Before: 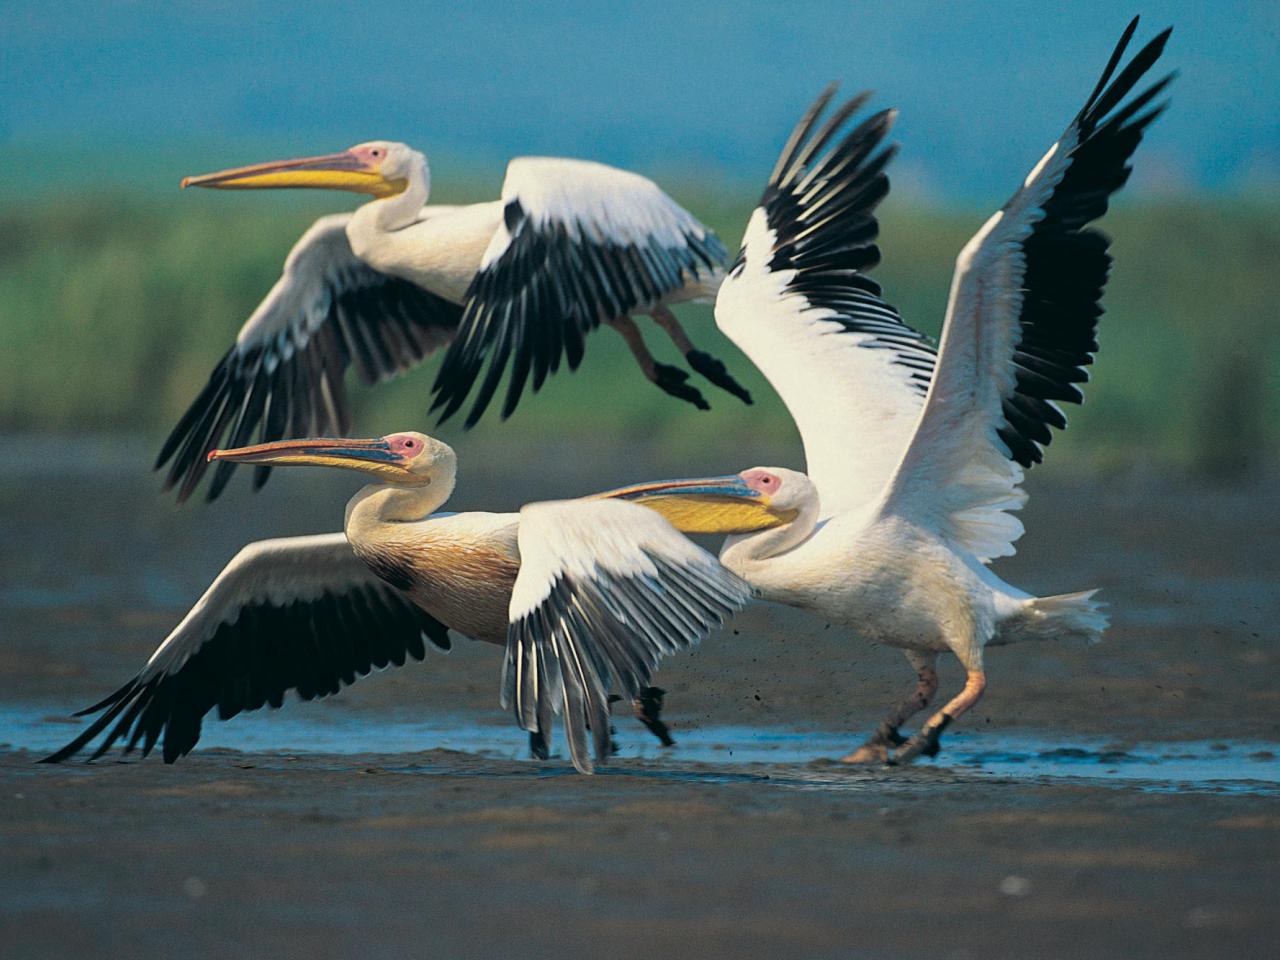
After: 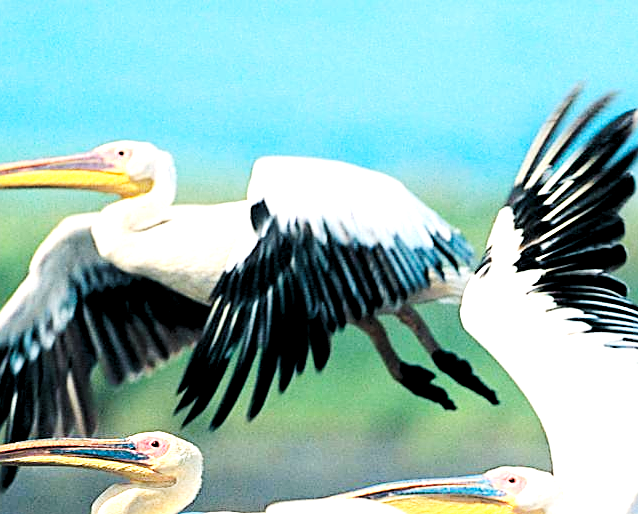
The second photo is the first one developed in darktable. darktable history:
levels: levels [0.055, 0.477, 0.9]
crop: left 19.879%, right 30.271%, bottom 46.388%
tone equalizer: edges refinement/feathering 500, mask exposure compensation -1.57 EV, preserve details no
base curve: curves: ch0 [(0, 0) (0, 0.001) (0.001, 0.001) (0.004, 0.002) (0.007, 0.004) (0.015, 0.013) (0.033, 0.045) (0.052, 0.096) (0.075, 0.17) (0.099, 0.241) (0.163, 0.42) (0.219, 0.55) (0.259, 0.616) (0.327, 0.722) (0.365, 0.765) (0.522, 0.873) (0.547, 0.881) (0.689, 0.919) (0.826, 0.952) (1, 1)], preserve colors none
shadows and highlights: shadows -68.31, highlights 35.17, soften with gaussian
sharpen: on, module defaults
